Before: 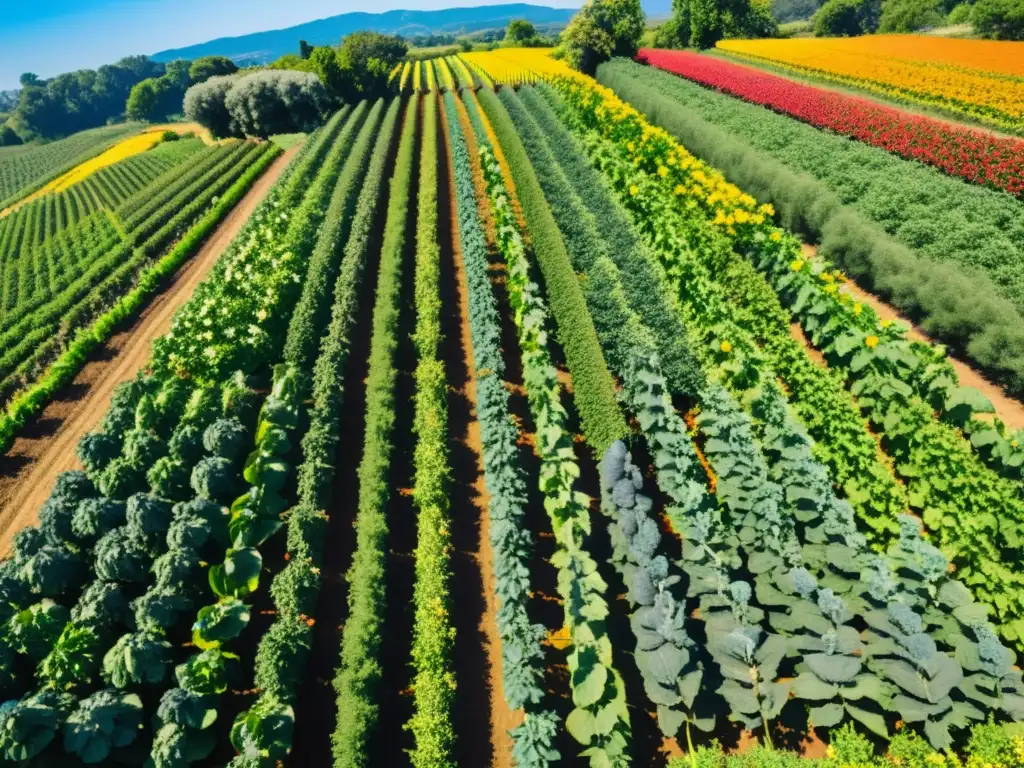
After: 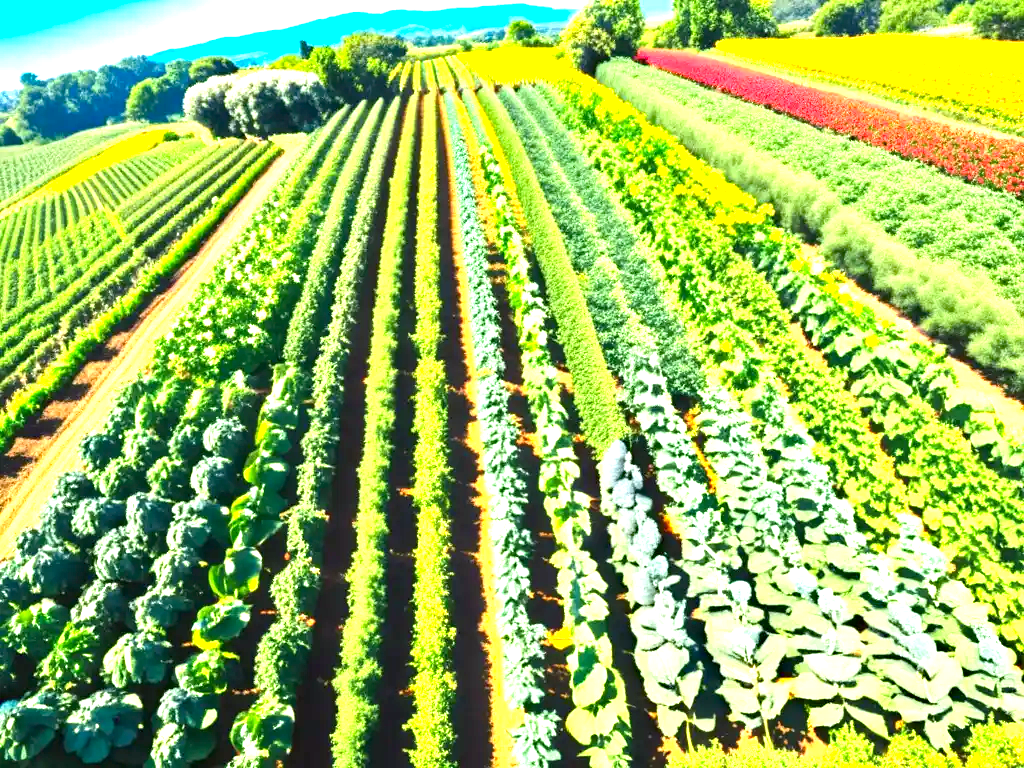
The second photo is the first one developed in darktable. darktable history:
exposure: exposure 1.989 EV, compensate highlight preservation false
haze removal: strength 0.291, distance 0.256, compatibility mode true, adaptive false
contrast brightness saturation: contrast -0.025, brightness -0.008, saturation 0.044
